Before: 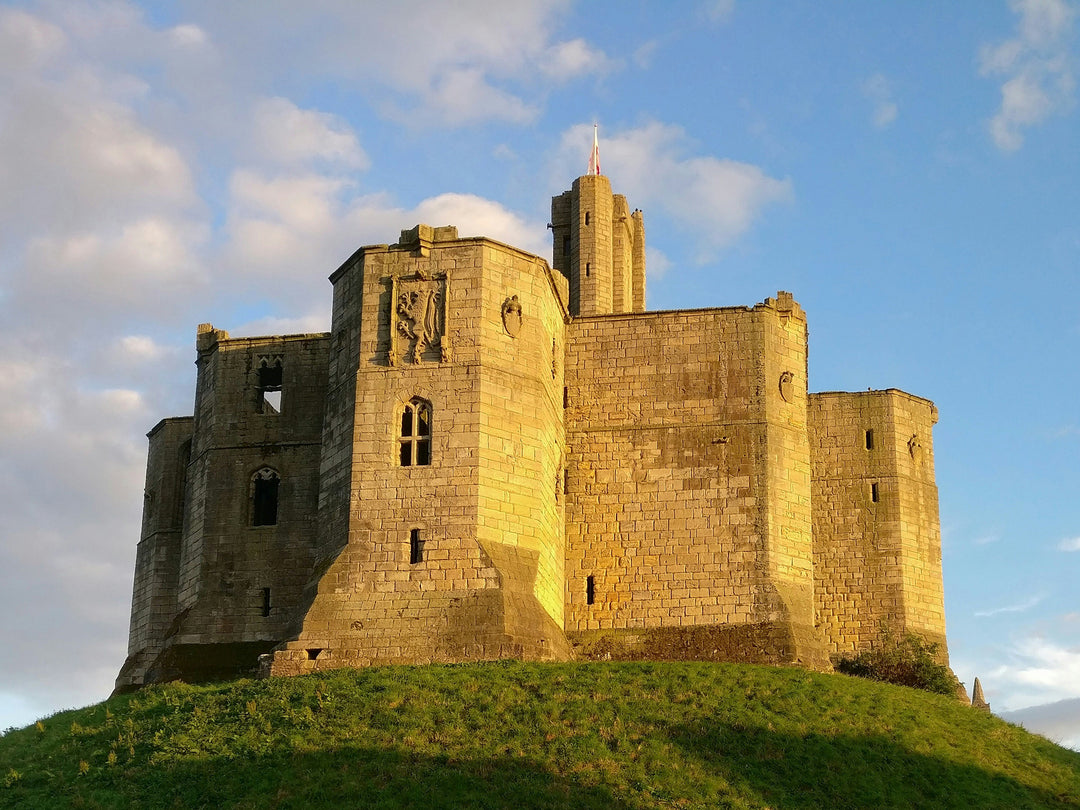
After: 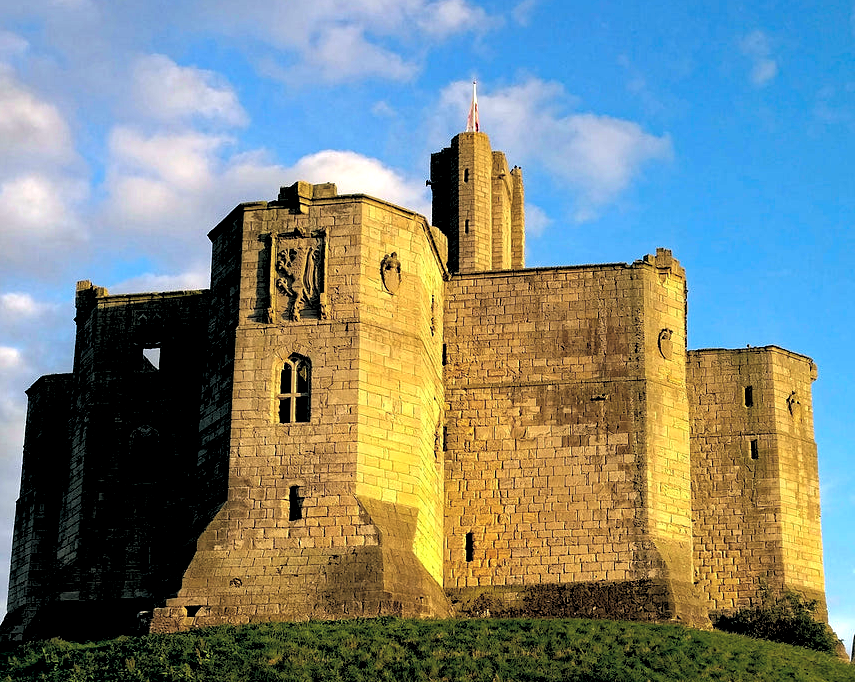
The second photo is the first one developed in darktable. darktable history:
rgb levels: levels [[0.034, 0.472, 0.904], [0, 0.5, 1], [0, 0.5, 1]]
white balance: red 0.983, blue 1.036
contrast equalizer: y [[0.5, 0.5, 0.478, 0.5, 0.5, 0.5], [0.5 ×6], [0.5 ×6], [0 ×6], [0 ×6]]
crop: left 11.225%, top 5.381%, right 9.565%, bottom 10.314%
exposure: black level correction 0.009, compensate highlight preservation false
haze removal: strength 0.29, distance 0.25, compatibility mode true, adaptive false
color balance: lift [1.016, 0.983, 1, 1.017], gamma [0.958, 1, 1, 1], gain [0.981, 1.007, 0.993, 1.002], input saturation 118.26%, contrast 13.43%, contrast fulcrum 21.62%, output saturation 82.76%
